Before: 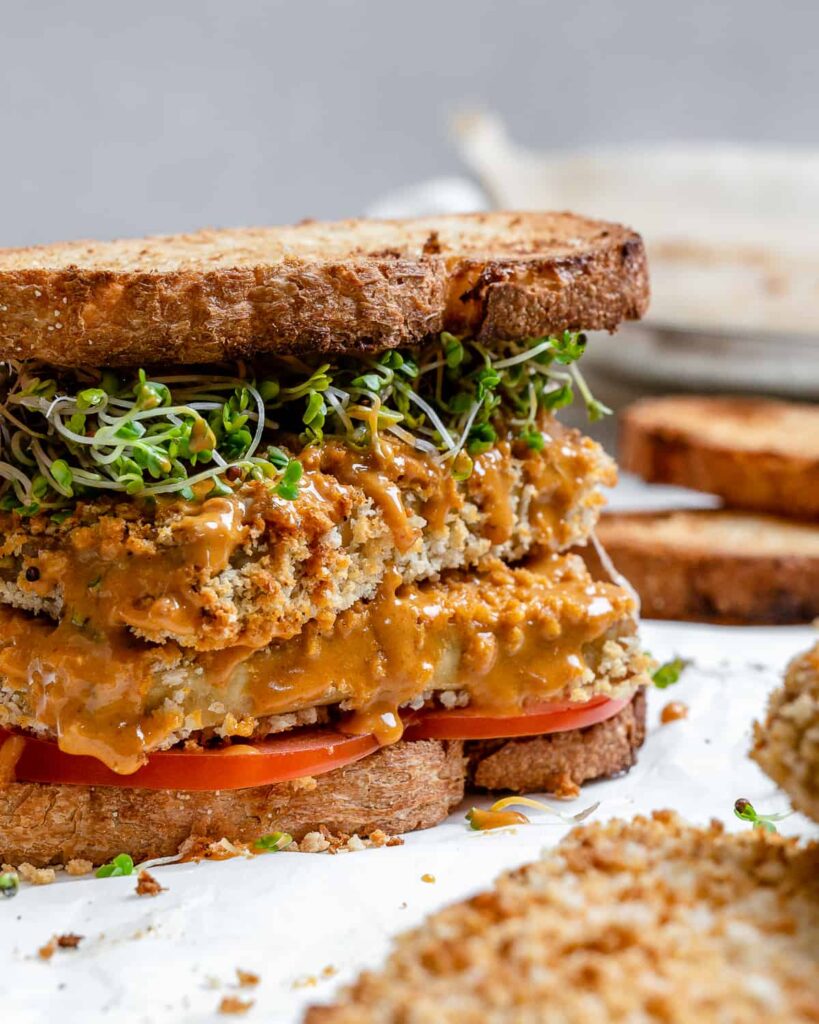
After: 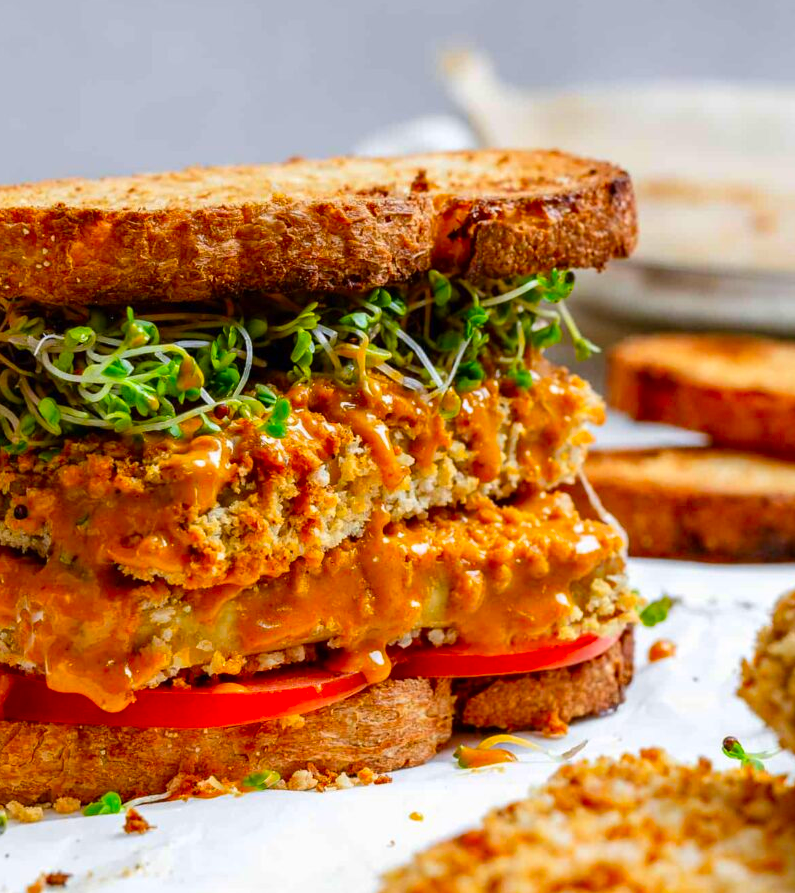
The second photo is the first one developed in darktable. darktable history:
crop: left 1.507%, top 6.147%, right 1.379%, bottom 6.637%
color contrast: green-magenta contrast 1.55, blue-yellow contrast 1.83
